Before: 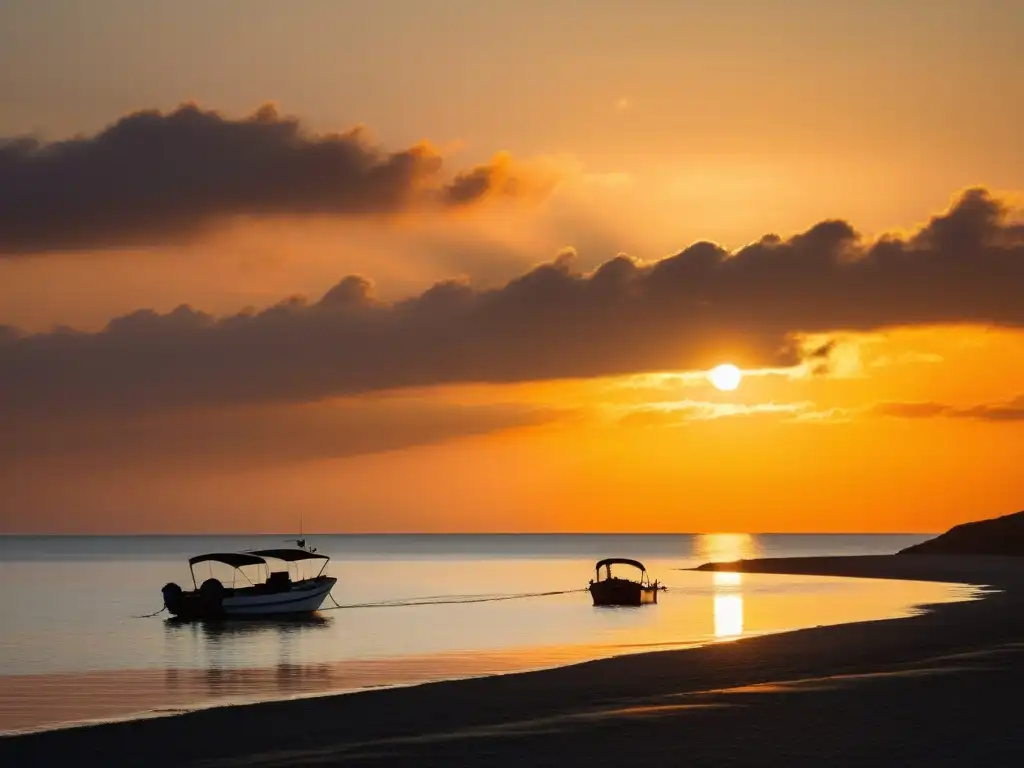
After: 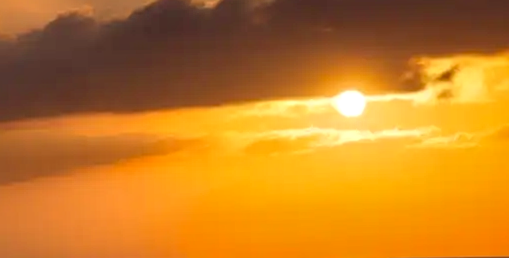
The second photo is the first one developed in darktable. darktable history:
local contrast: mode bilateral grid, contrast 25, coarseness 47, detail 151%, midtone range 0.2
crop: left 36.607%, top 34.735%, right 13.146%, bottom 30.611%
rotate and perspective: rotation -1°, crop left 0.011, crop right 0.989, crop top 0.025, crop bottom 0.975
color balance: lift [0.975, 0.993, 1, 1.015], gamma [1.1, 1, 1, 0.945], gain [1, 1.04, 1, 0.95]
